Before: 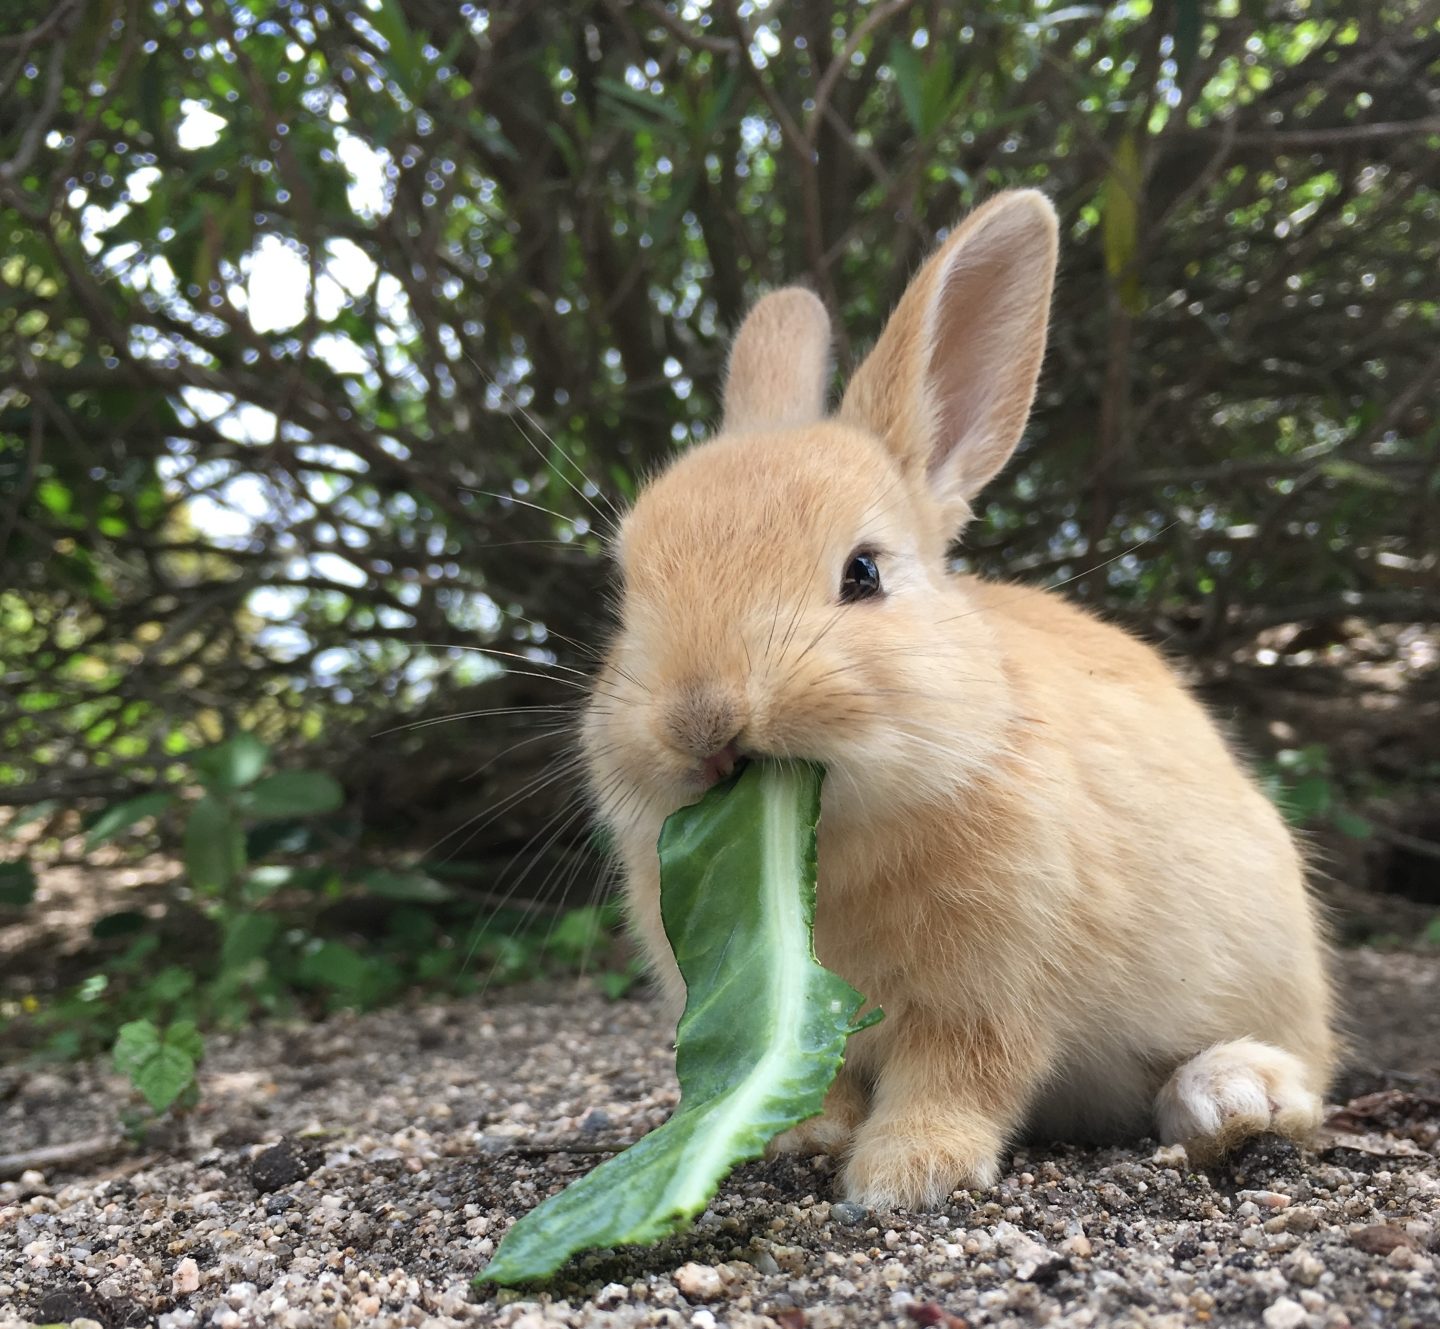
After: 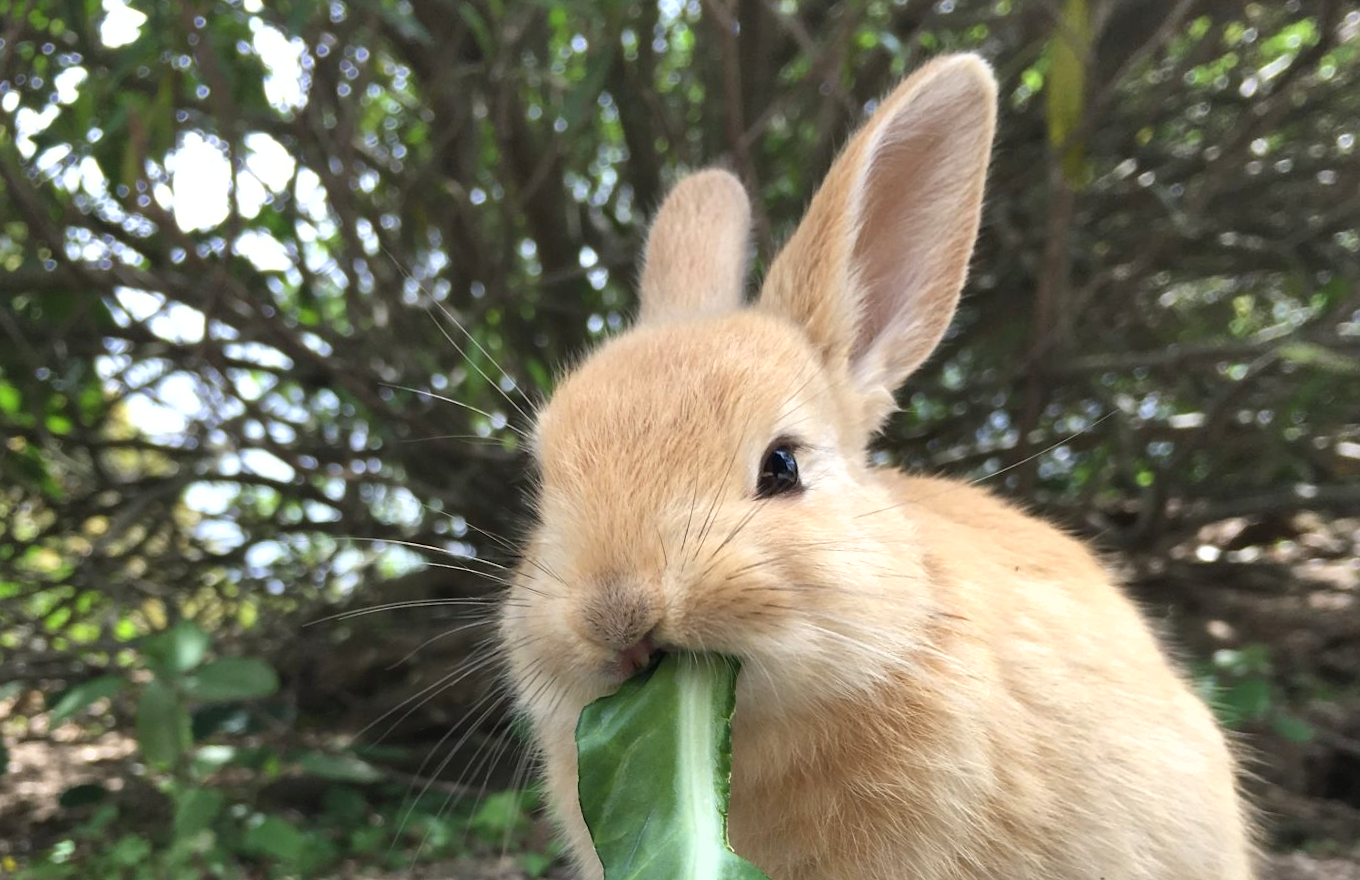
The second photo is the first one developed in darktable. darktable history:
rotate and perspective: rotation 0.062°, lens shift (vertical) 0.115, lens shift (horizontal) -0.133, crop left 0.047, crop right 0.94, crop top 0.061, crop bottom 0.94
shadows and highlights: low approximation 0.01, soften with gaussian
crop and rotate: top 8.293%, bottom 20.996%
exposure: exposure 0.3 EV, compensate highlight preservation false
contrast equalizer: y [[0.5 ×6], [0.5 ×6], [0.5, 0.5, 0.501, 0.545, 0.707, 0.863], [0 ×6], [0 ×6]]
